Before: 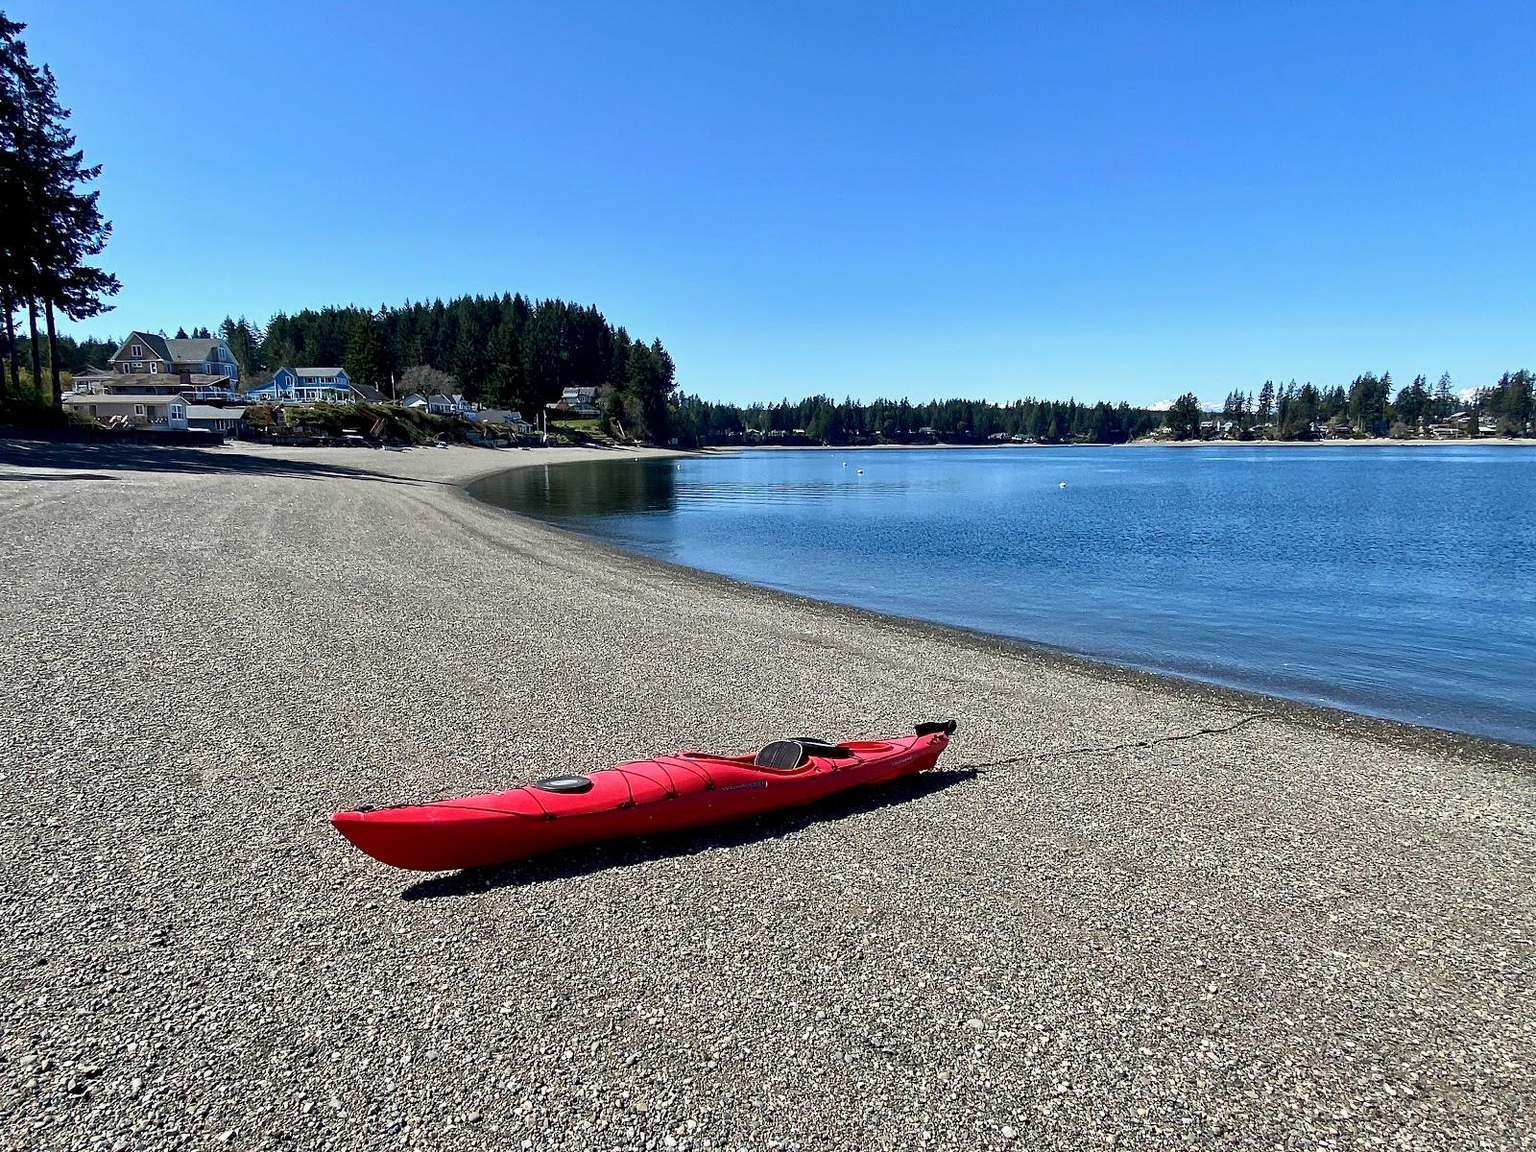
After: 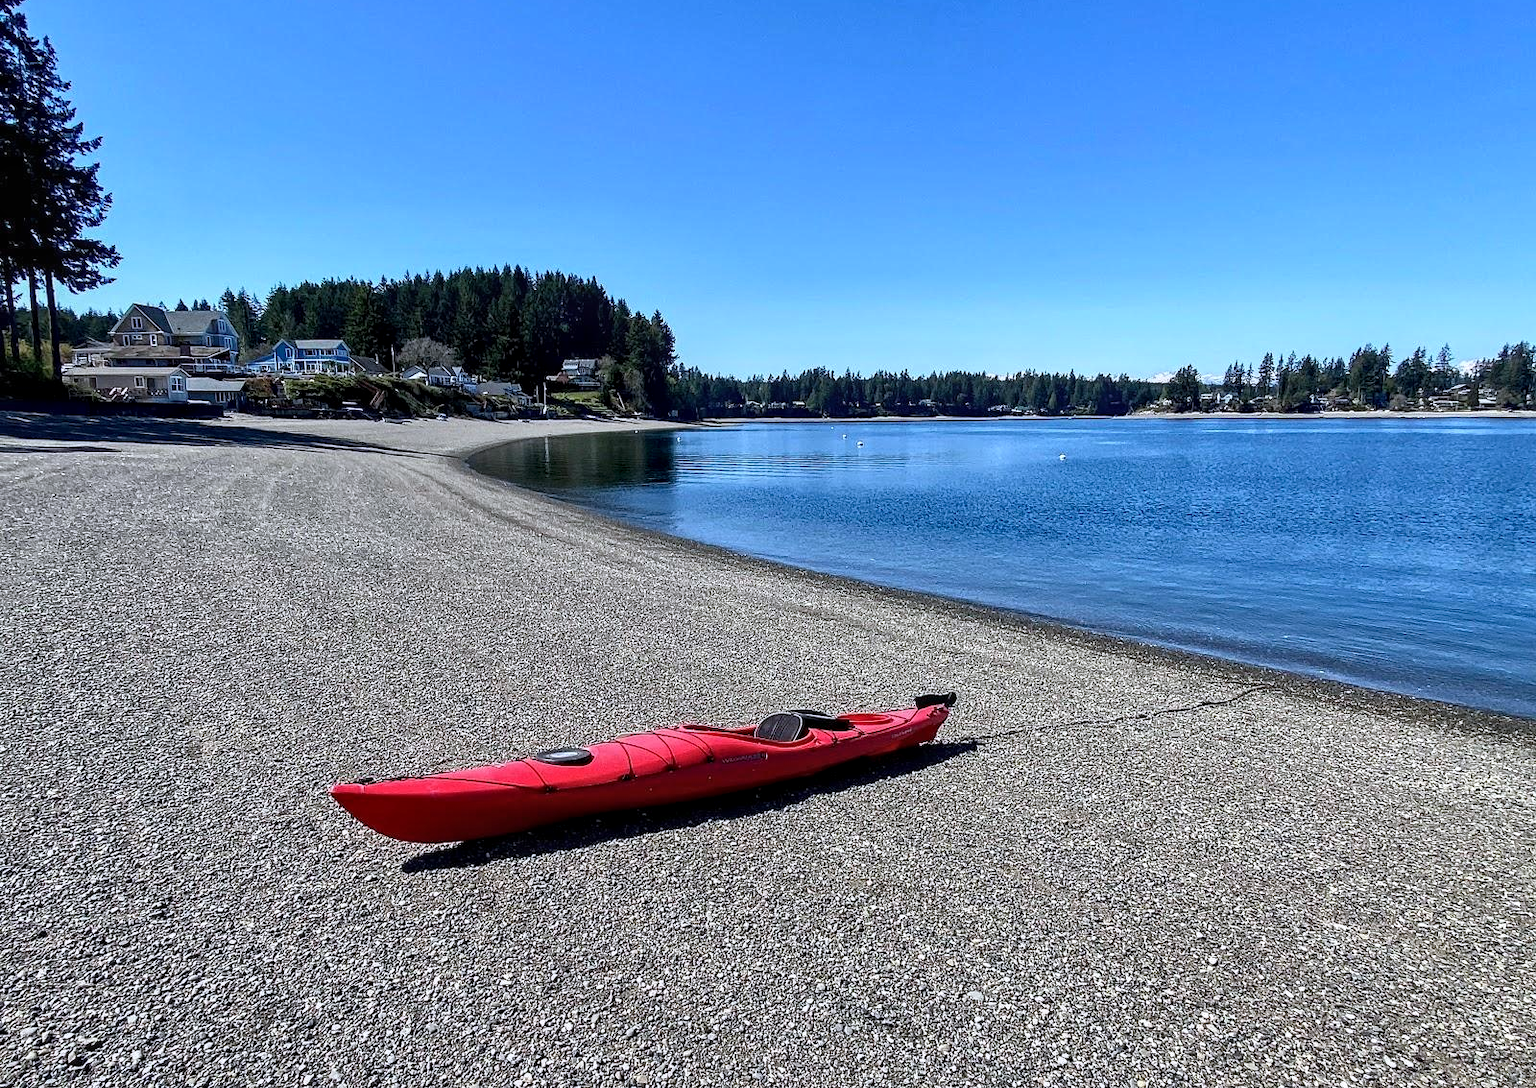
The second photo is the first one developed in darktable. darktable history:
color calibration: illuminant as shot in camera, x 0.358, y 0.373, temperature 4628.91 K
tone equalizer: on, module defaults
local contrast: detail 130%
crop and rotate: top 2.479%, bottom 3.018%
